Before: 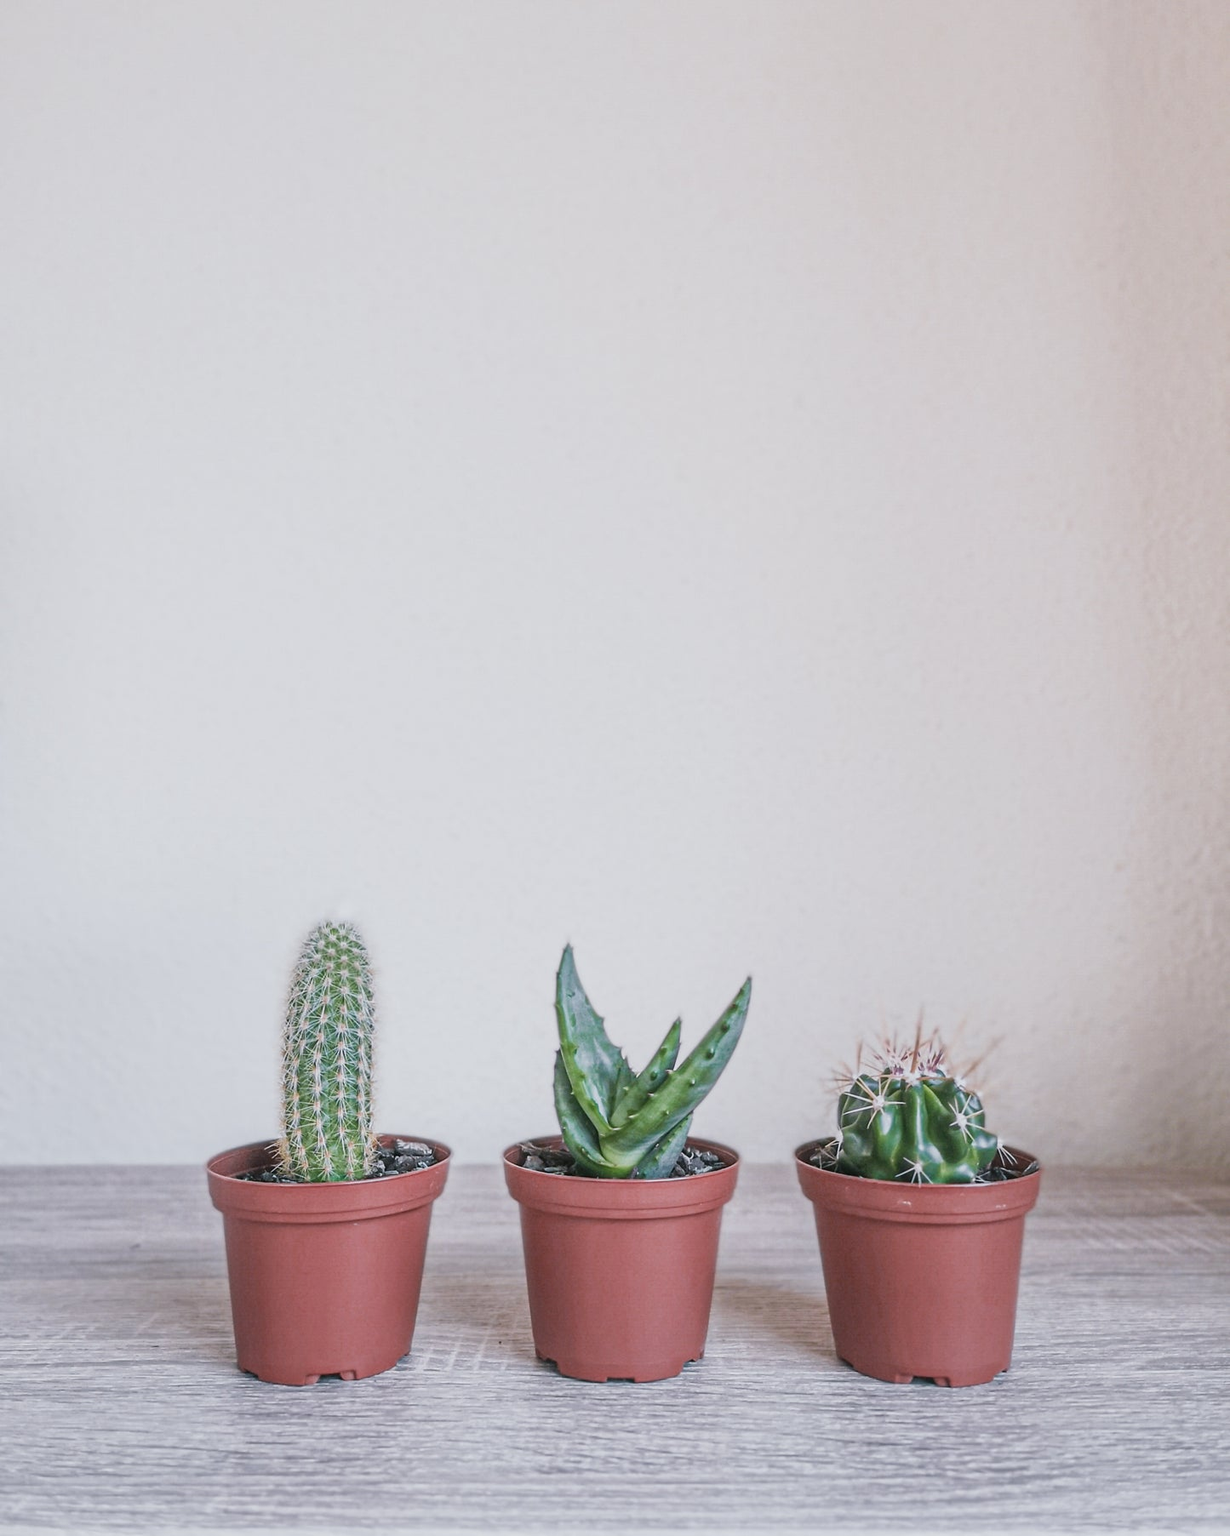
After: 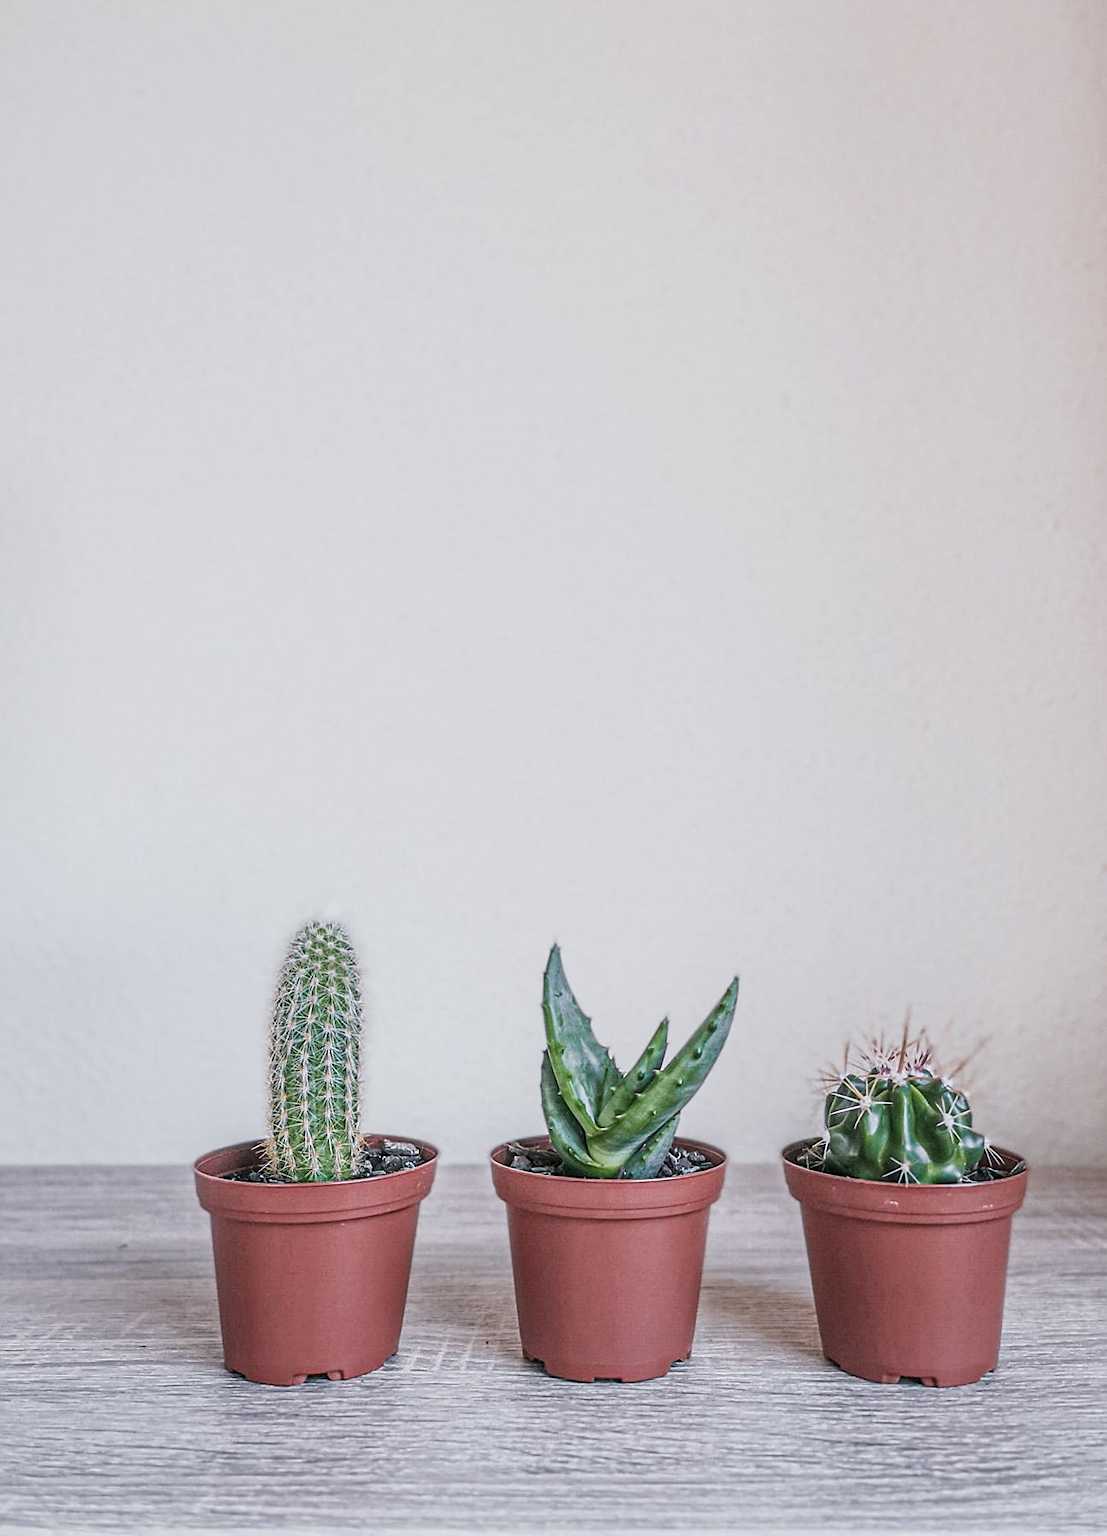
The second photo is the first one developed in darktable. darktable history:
crop and rotate: left 1.088%, right 8.807%
sharpen: on, module defaults
local contrast: on, module defaults
